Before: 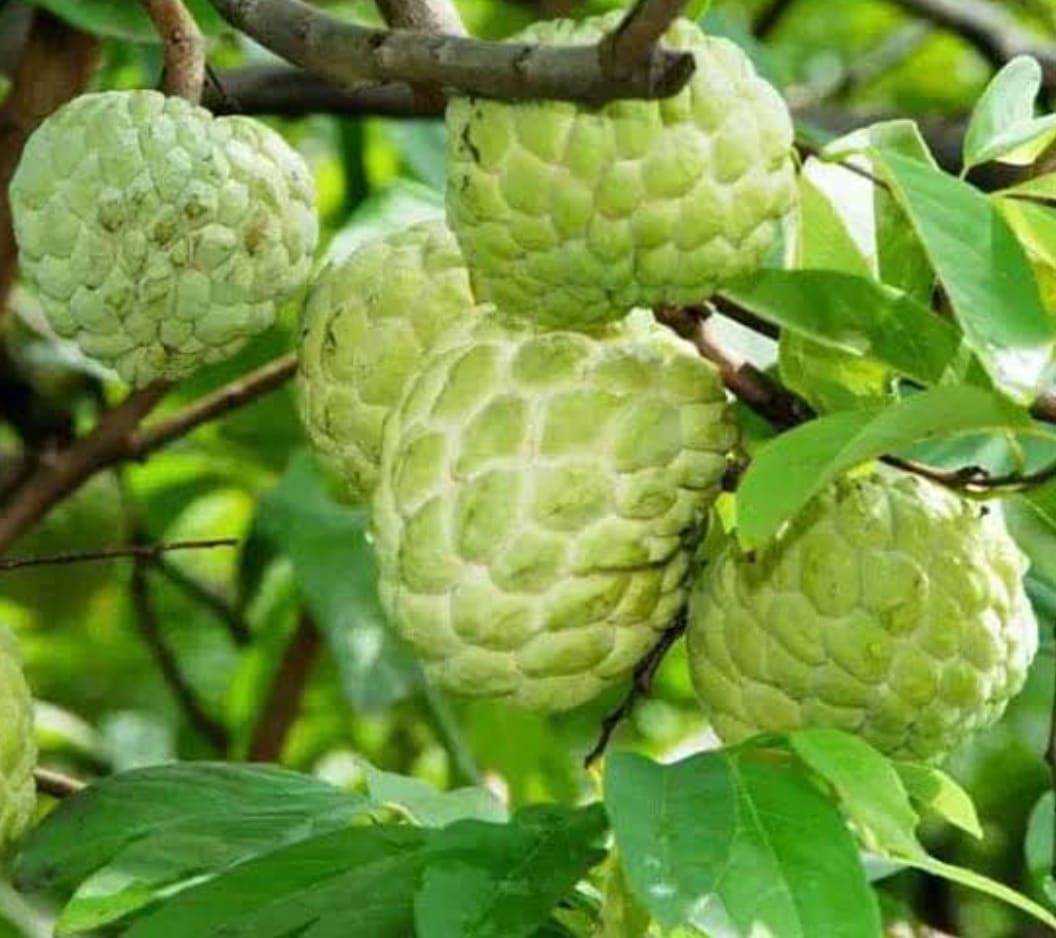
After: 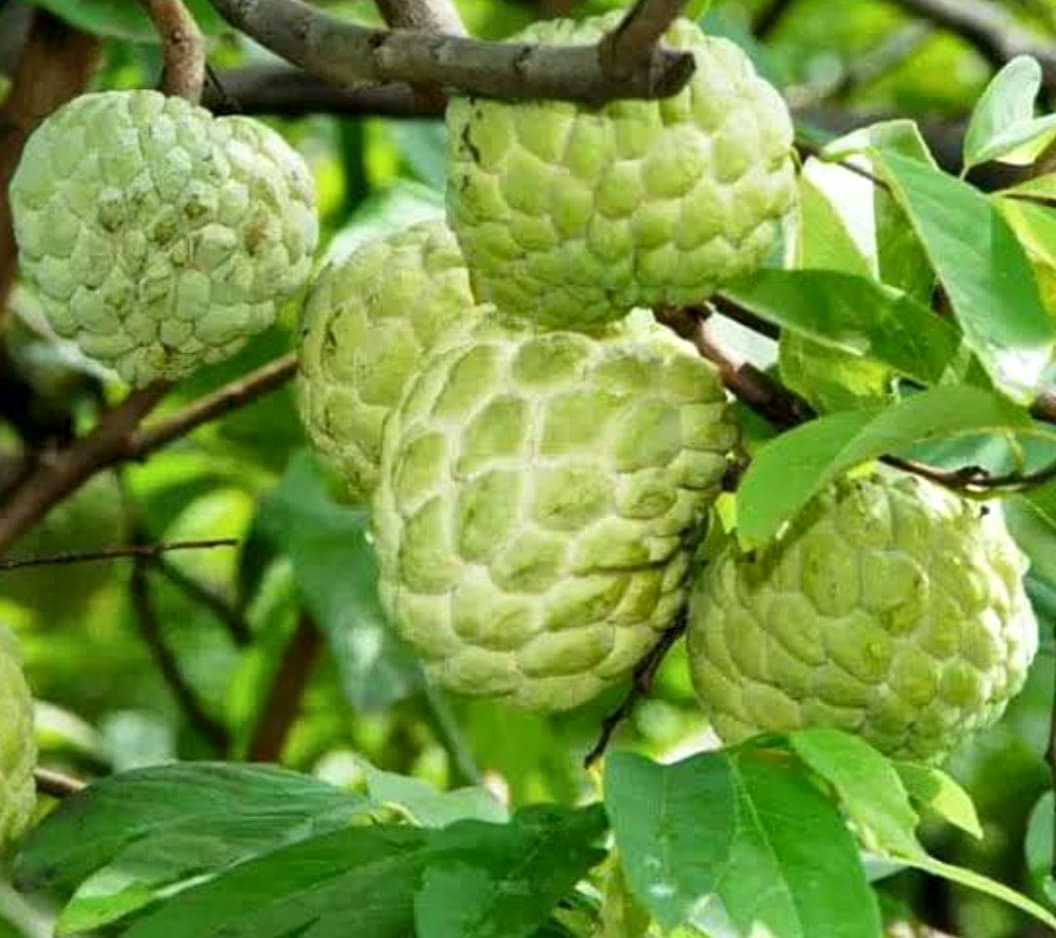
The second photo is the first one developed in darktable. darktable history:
local contrast: mode bilateral grid, contrast 21, coarseness 51, detail 132%, midtone range 0.2
